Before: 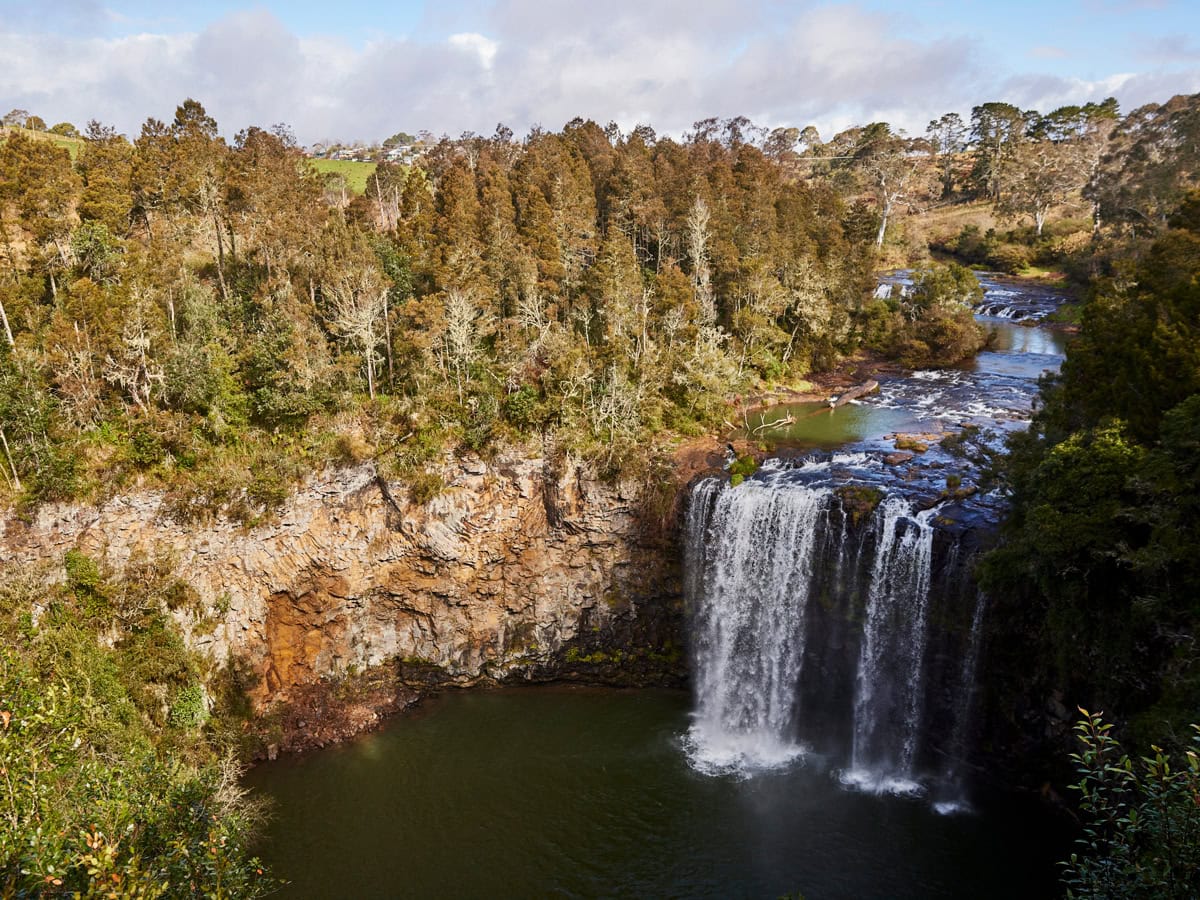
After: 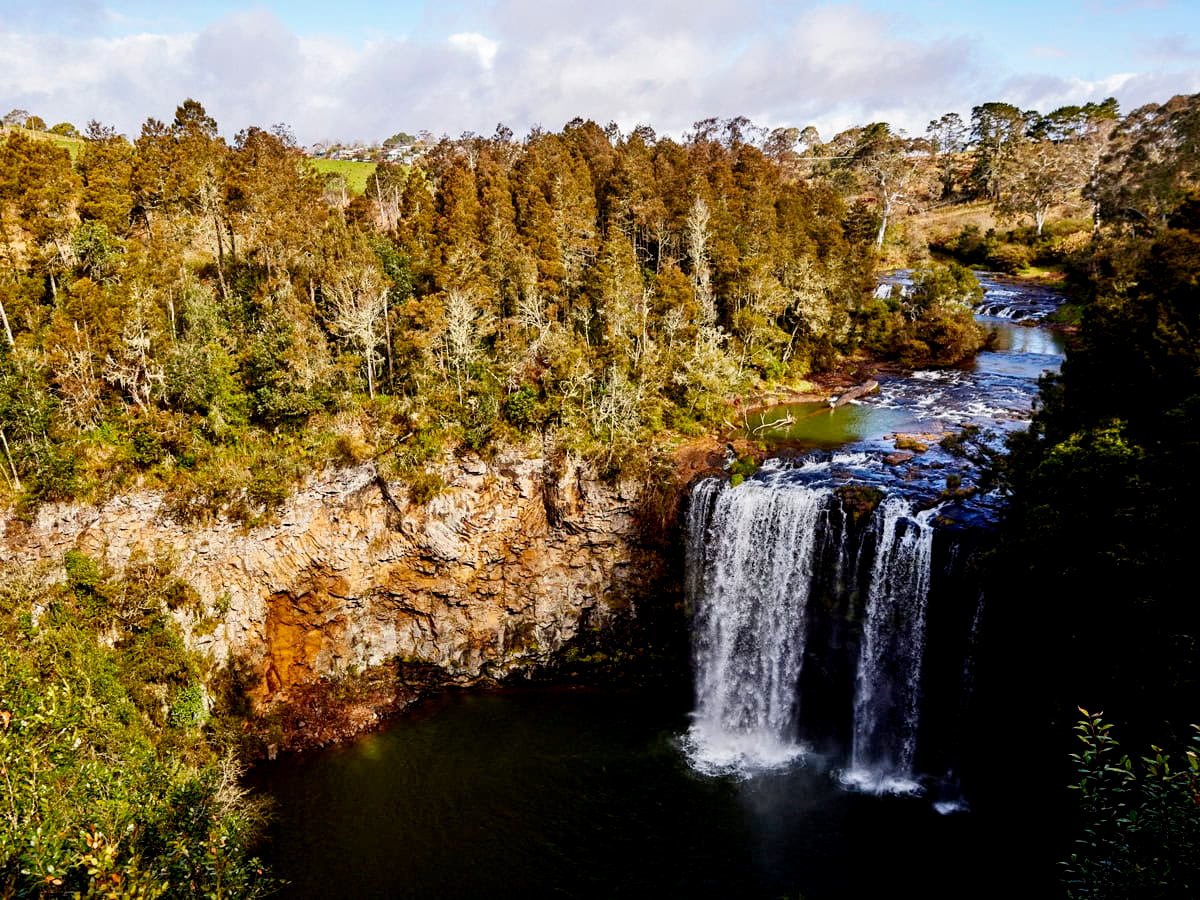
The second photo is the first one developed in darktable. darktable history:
color balance rgb: perceptual saturation grading › global saturation 10%, global vibrance 10%
filmic rgb: black relative exposure -6.3 EV, white relative exposure 2.8 EV, threshold 3 EV, target black luminance 0%, hardness 4.6, latitude 67.35%, contrast 1.292, shadows ↔ highlights balance -3.5%, preserve chrominance no, color science v4 (2020), contrast in shadows soft, enable highlight reconstruction true
local contrast: highlights 100%, shadows 100%, detail 120%, midtone range 0.2
